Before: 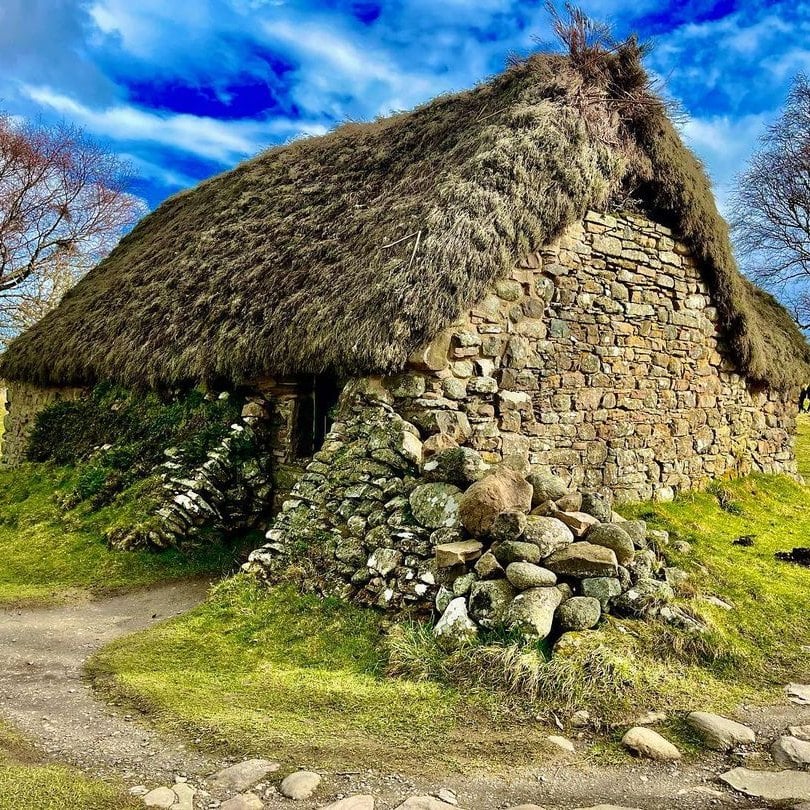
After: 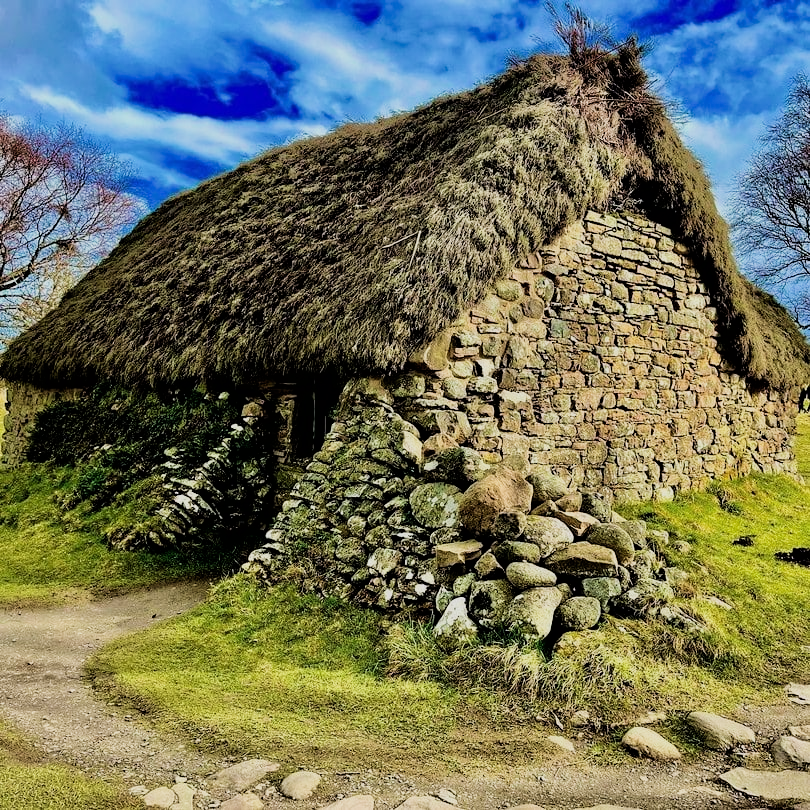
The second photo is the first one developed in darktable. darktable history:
filmic rgb: black relative exposure -5 EV, hardness 2.88, contrast 1.2, highlights saturation mix -30%
velvia: on, module defaults
